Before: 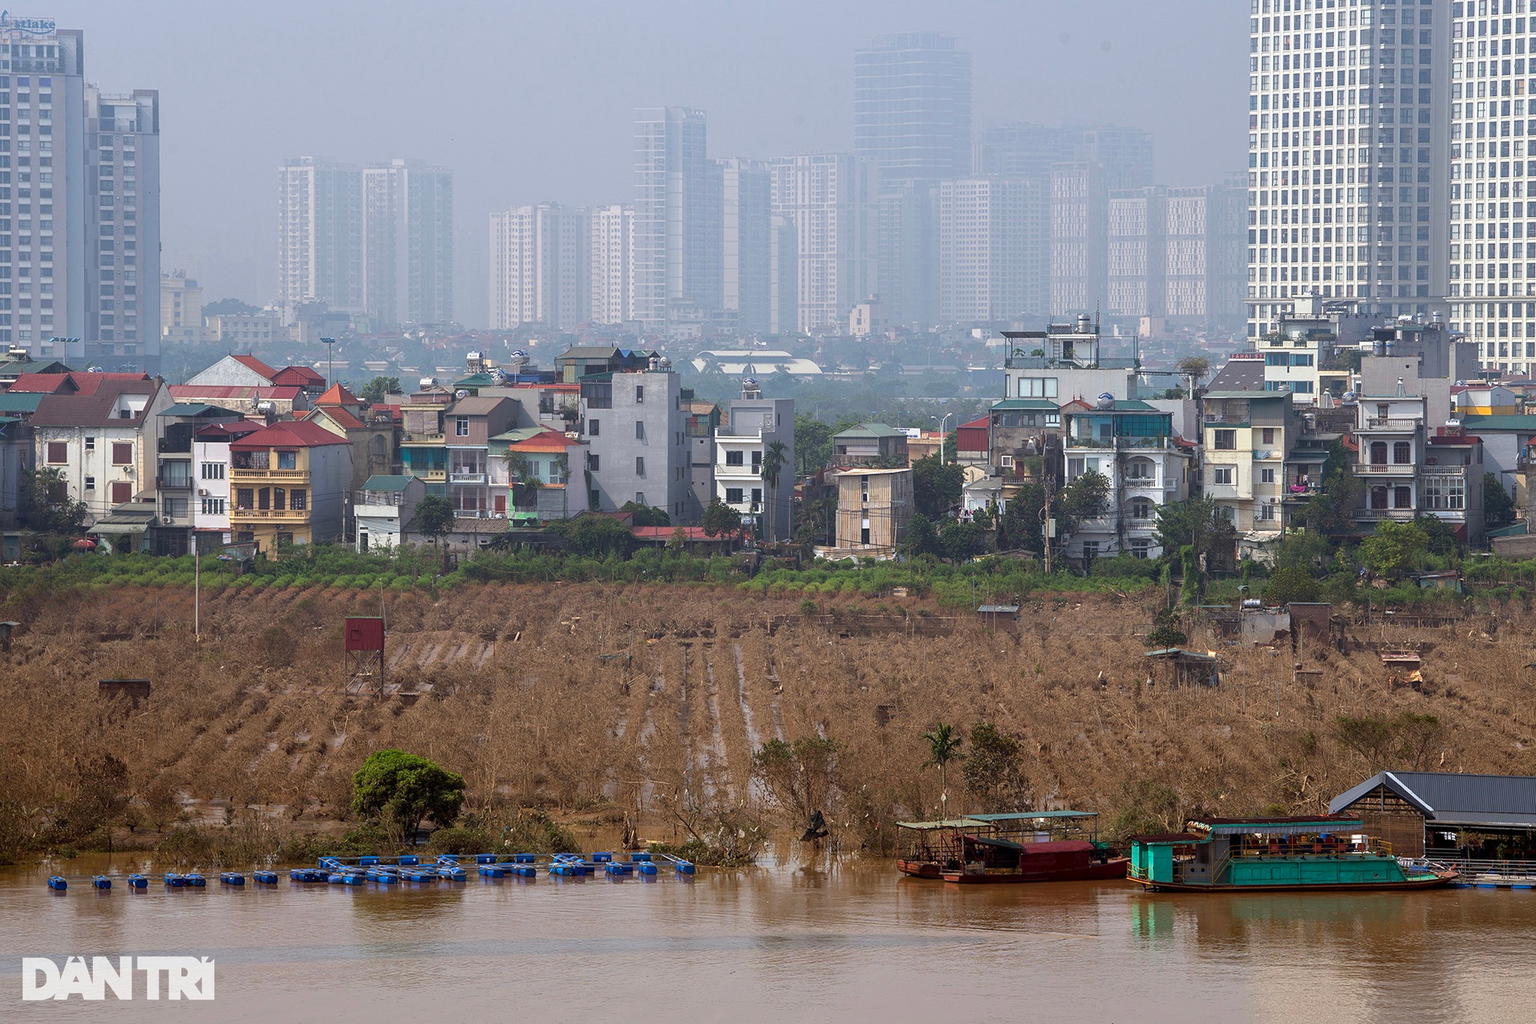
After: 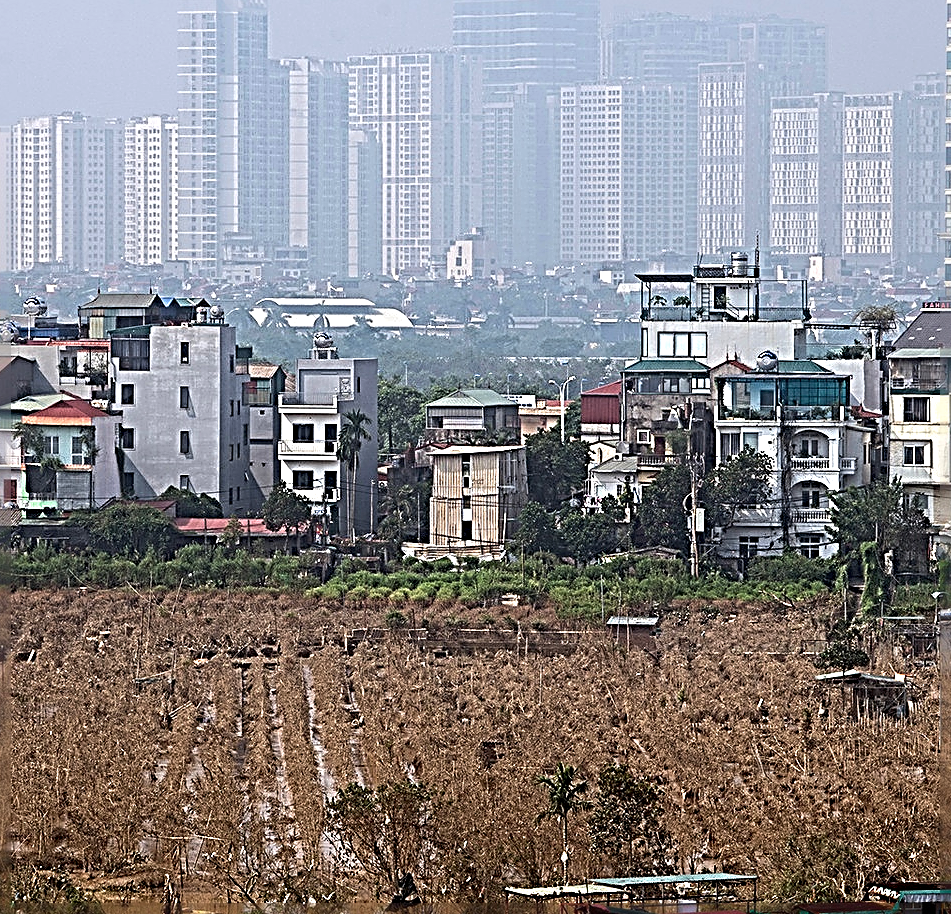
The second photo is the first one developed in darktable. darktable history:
tone equalizer: -8 EV -0.417 EV, -7 EV -0.389 EV, -6 EV -0.333 EV, -5 EV -0.222 EV, -3 EV 0.222 EV, -2 EV 0.333 EV, -1 EV 0.389 EV, +0 EV 0.417 EV, edges refinement/feathering 500, mask exposure compensation -1.57 EV, preserve details no
sharpen: radius 4.001, amount 2
crop: left 32.075%, top 10.976%, right 18.355%, bottom 17.596%
